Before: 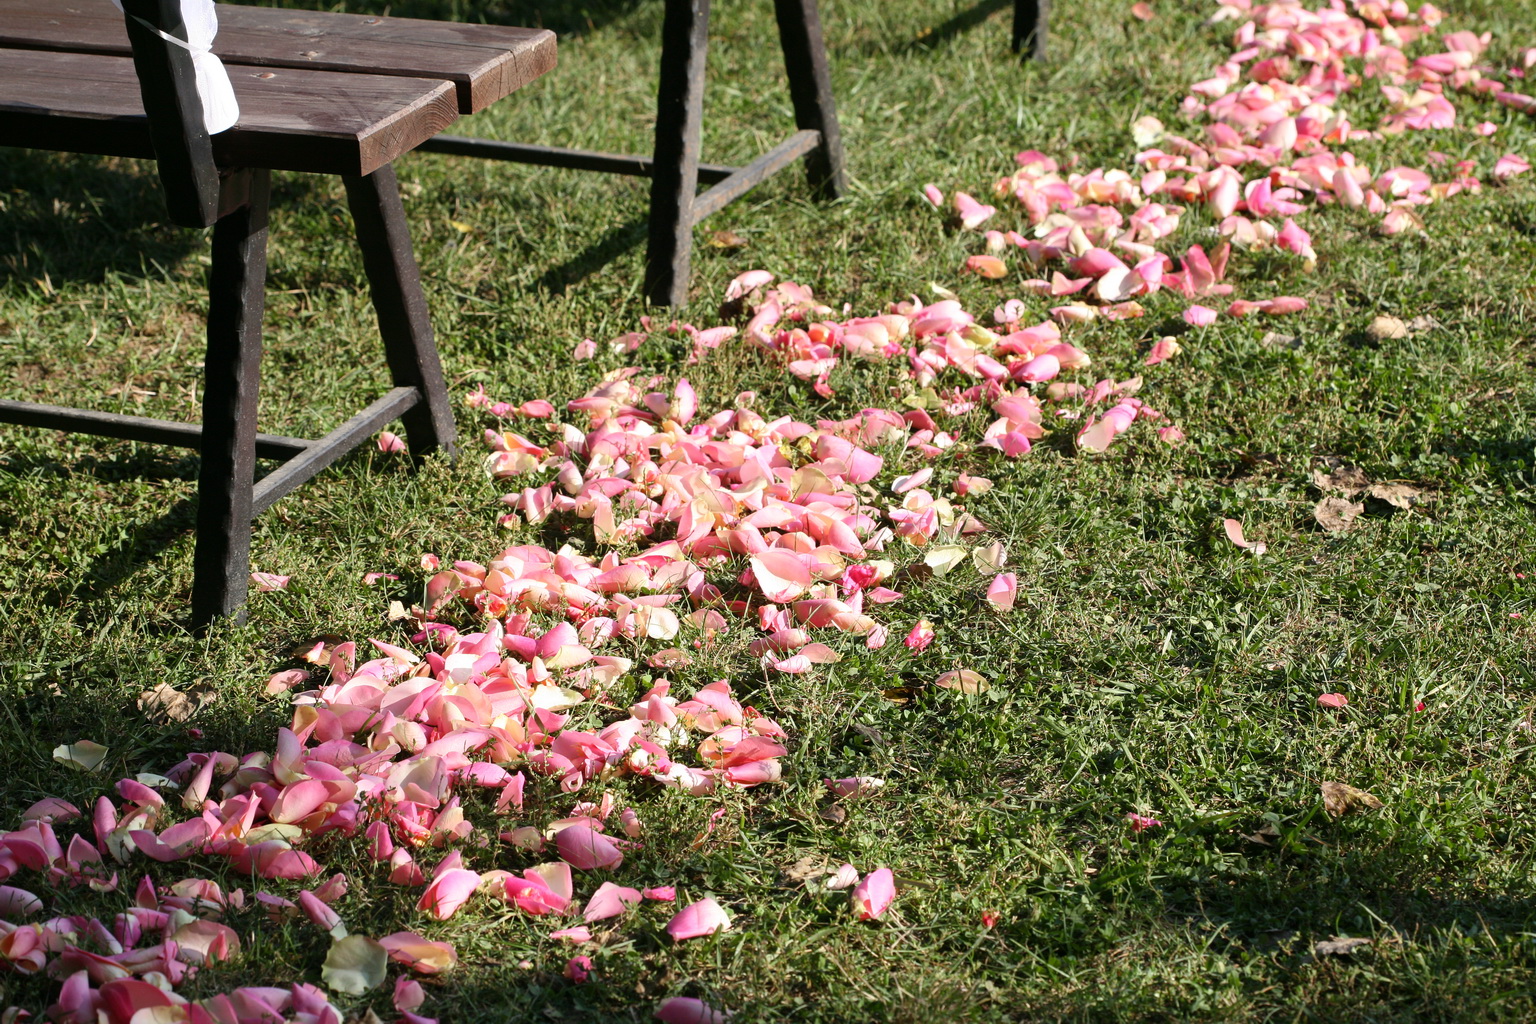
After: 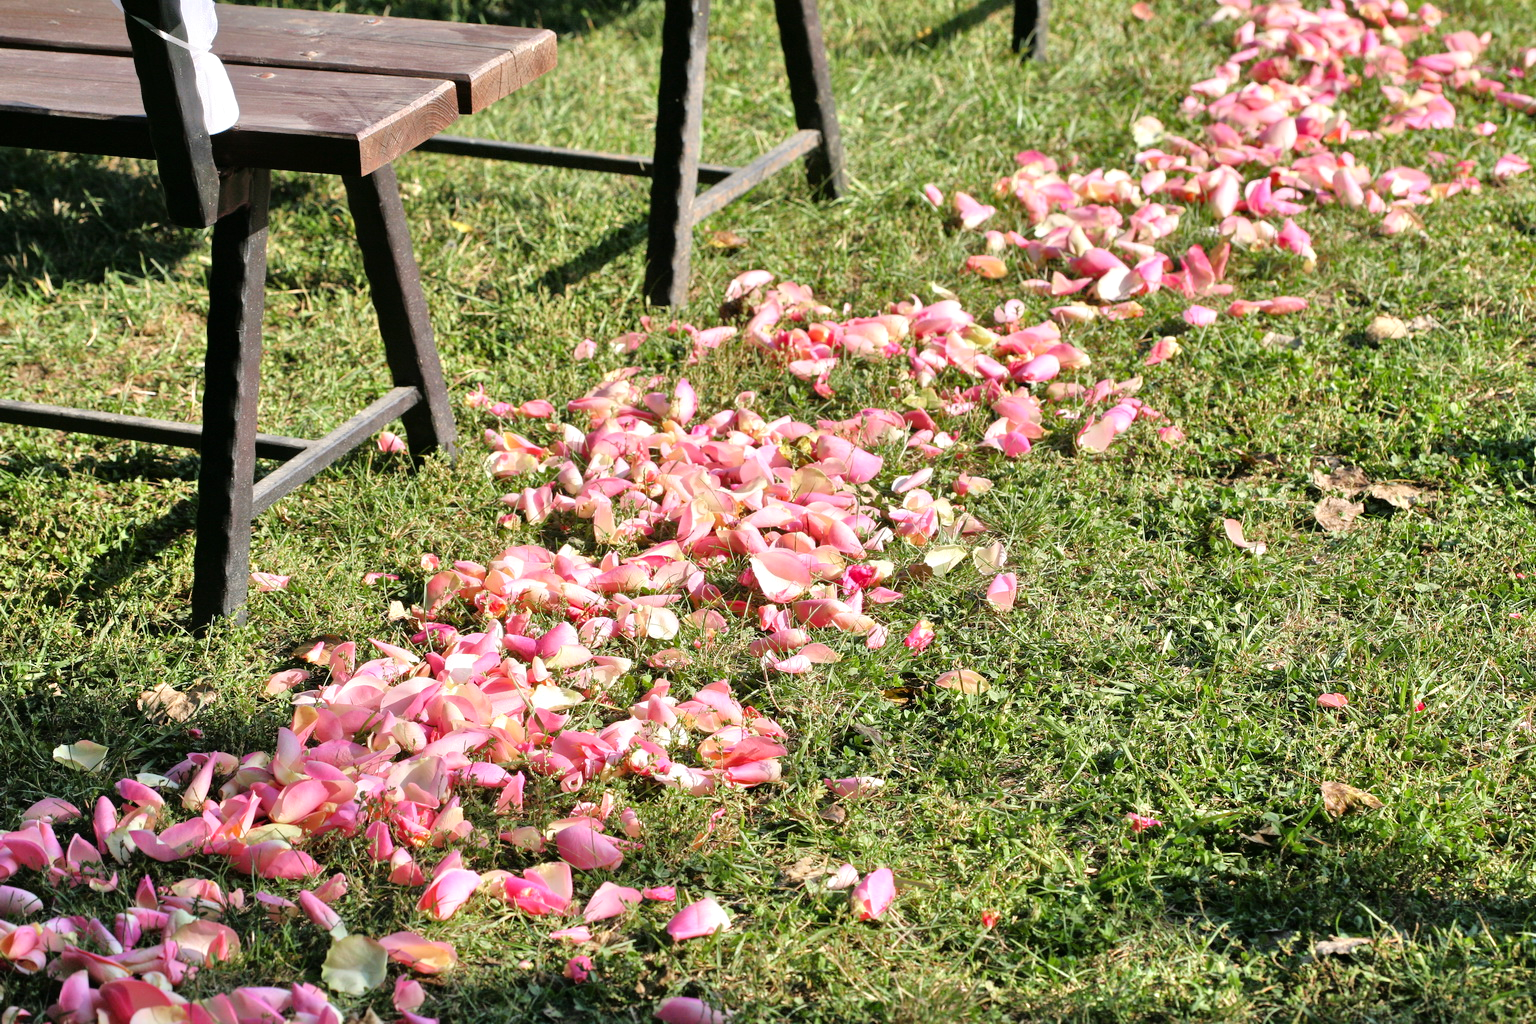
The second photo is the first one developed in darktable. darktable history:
base curve: curves: ch0 [(0, 0) (0.472, 0.508) (1, 1)]
tone equalizer: -7 EV 0.15 EV, -6 EV 0.6 EV, -5 EV 1.15 EV, -4 EV 1.33 EV, -3 EV 1.15 EV, -2 EV 0.6 EV, -1 EV 0.15 EV, mask exposure compensation -0.5 EV
shadows and highlights: shadows 60, soften with gaussian
